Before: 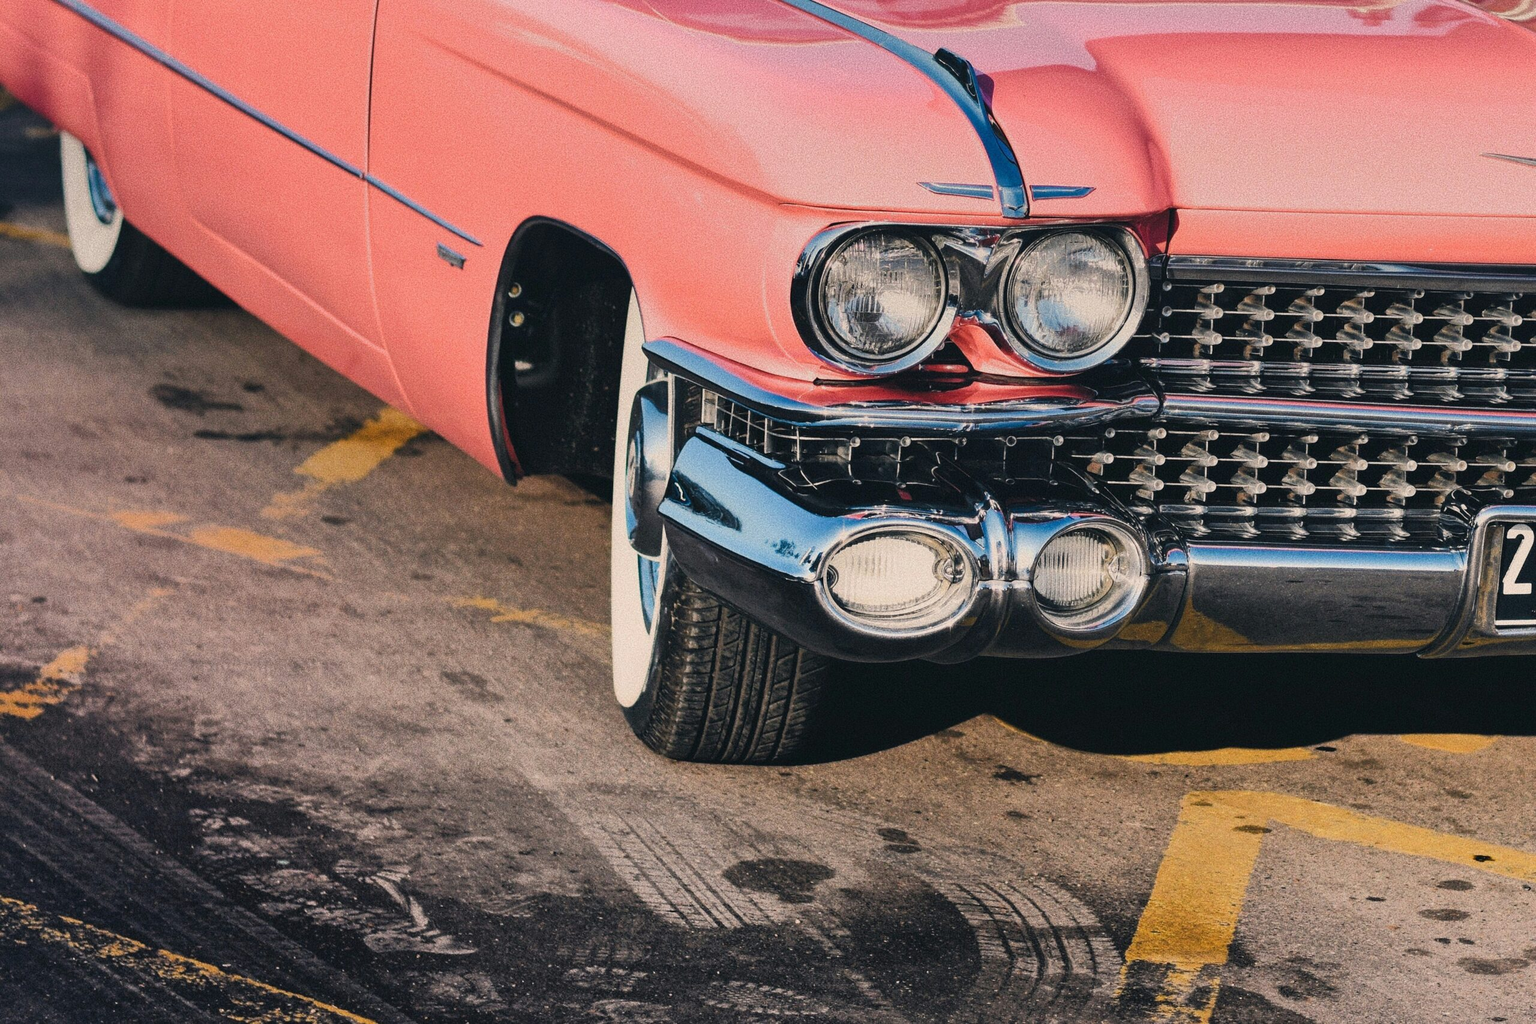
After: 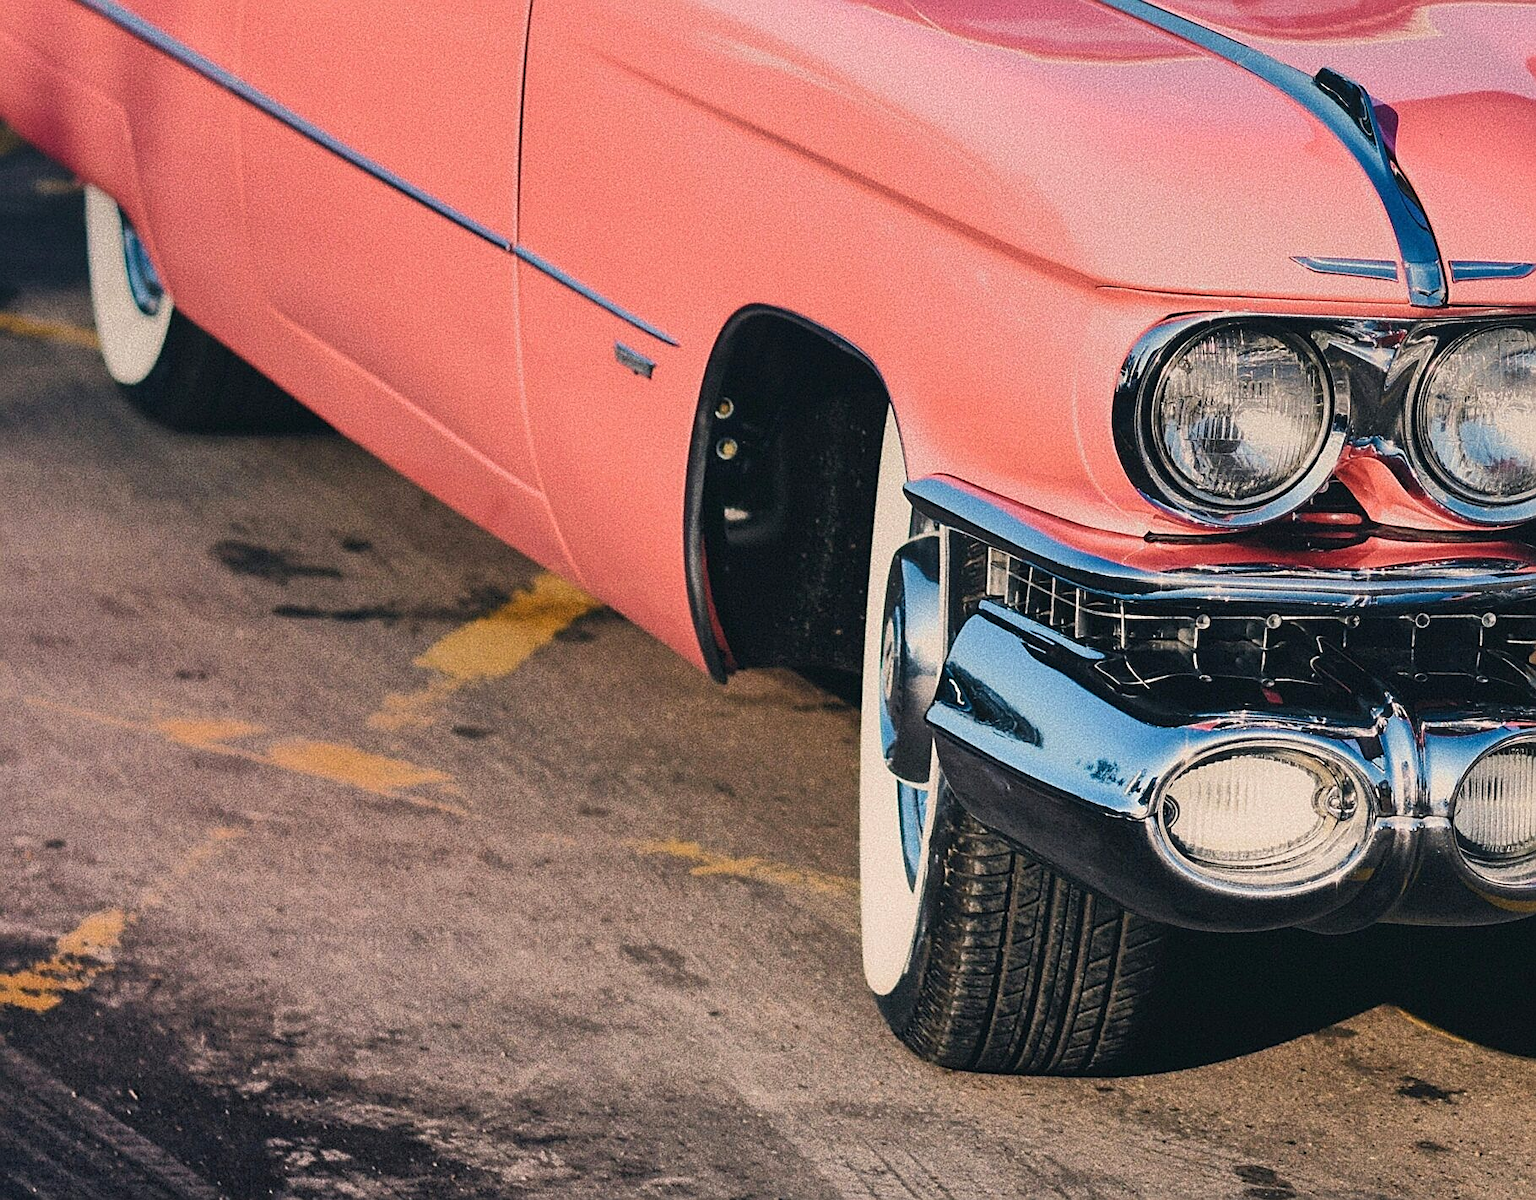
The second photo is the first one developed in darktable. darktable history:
sharpen: on, module defaults
crop: right 28.894%, bottom 16.622%
velvia: strength 10.24%
tone equalizer: -7 EV 0.104 EV
